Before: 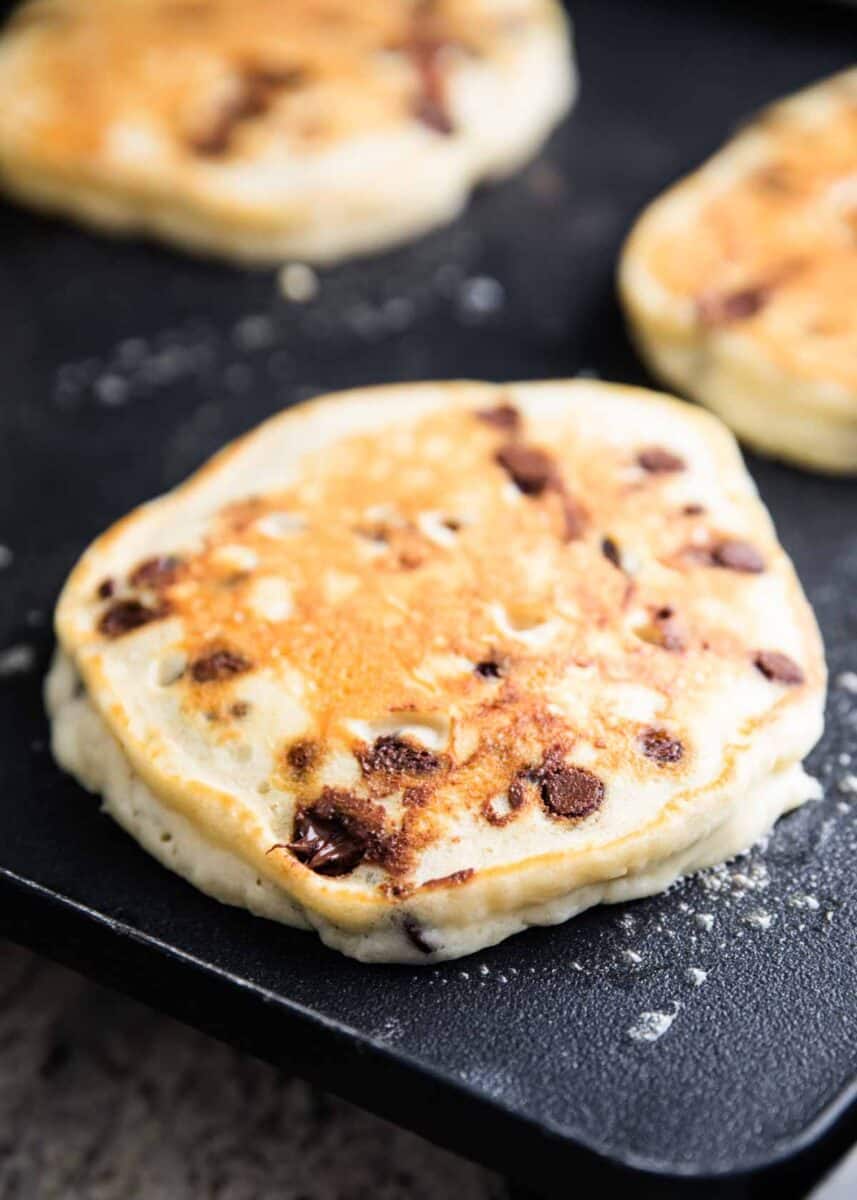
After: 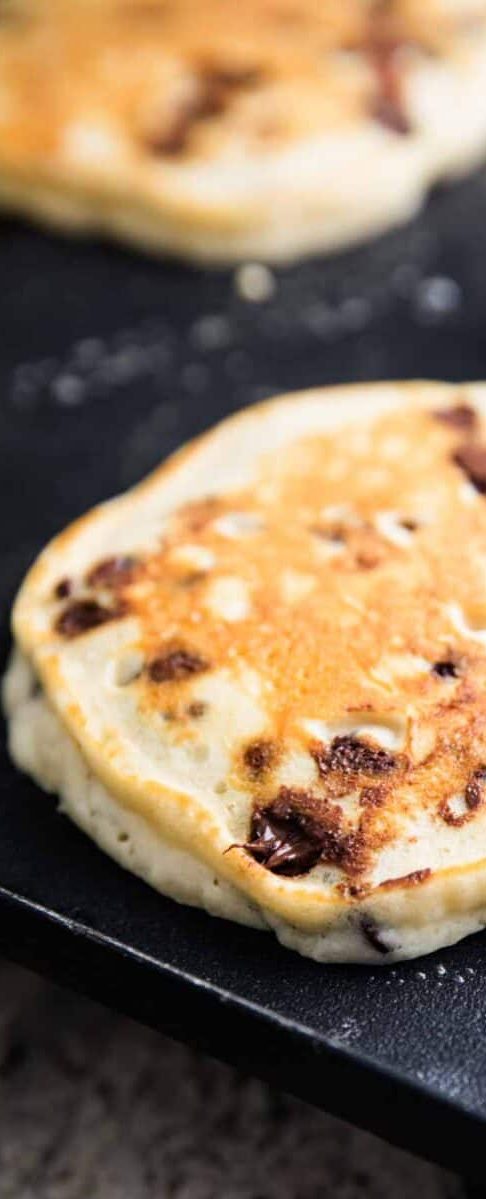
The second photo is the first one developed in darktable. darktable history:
crop: left 5.085%, right 38.139%
